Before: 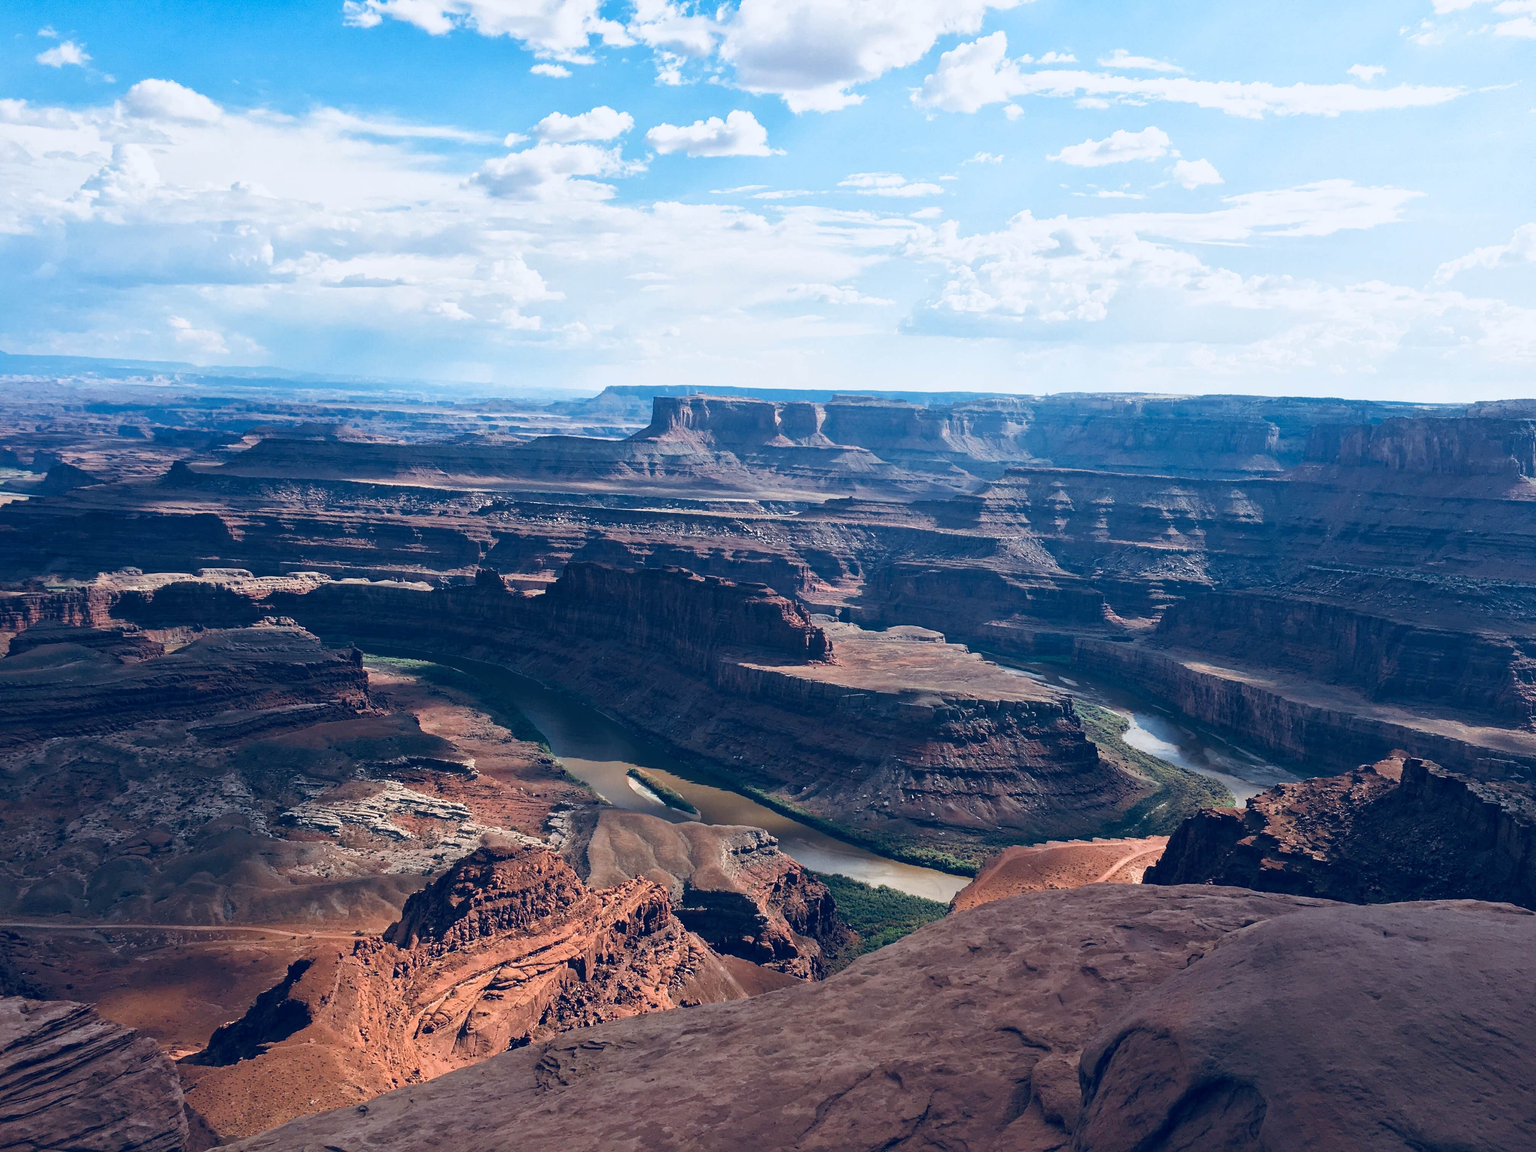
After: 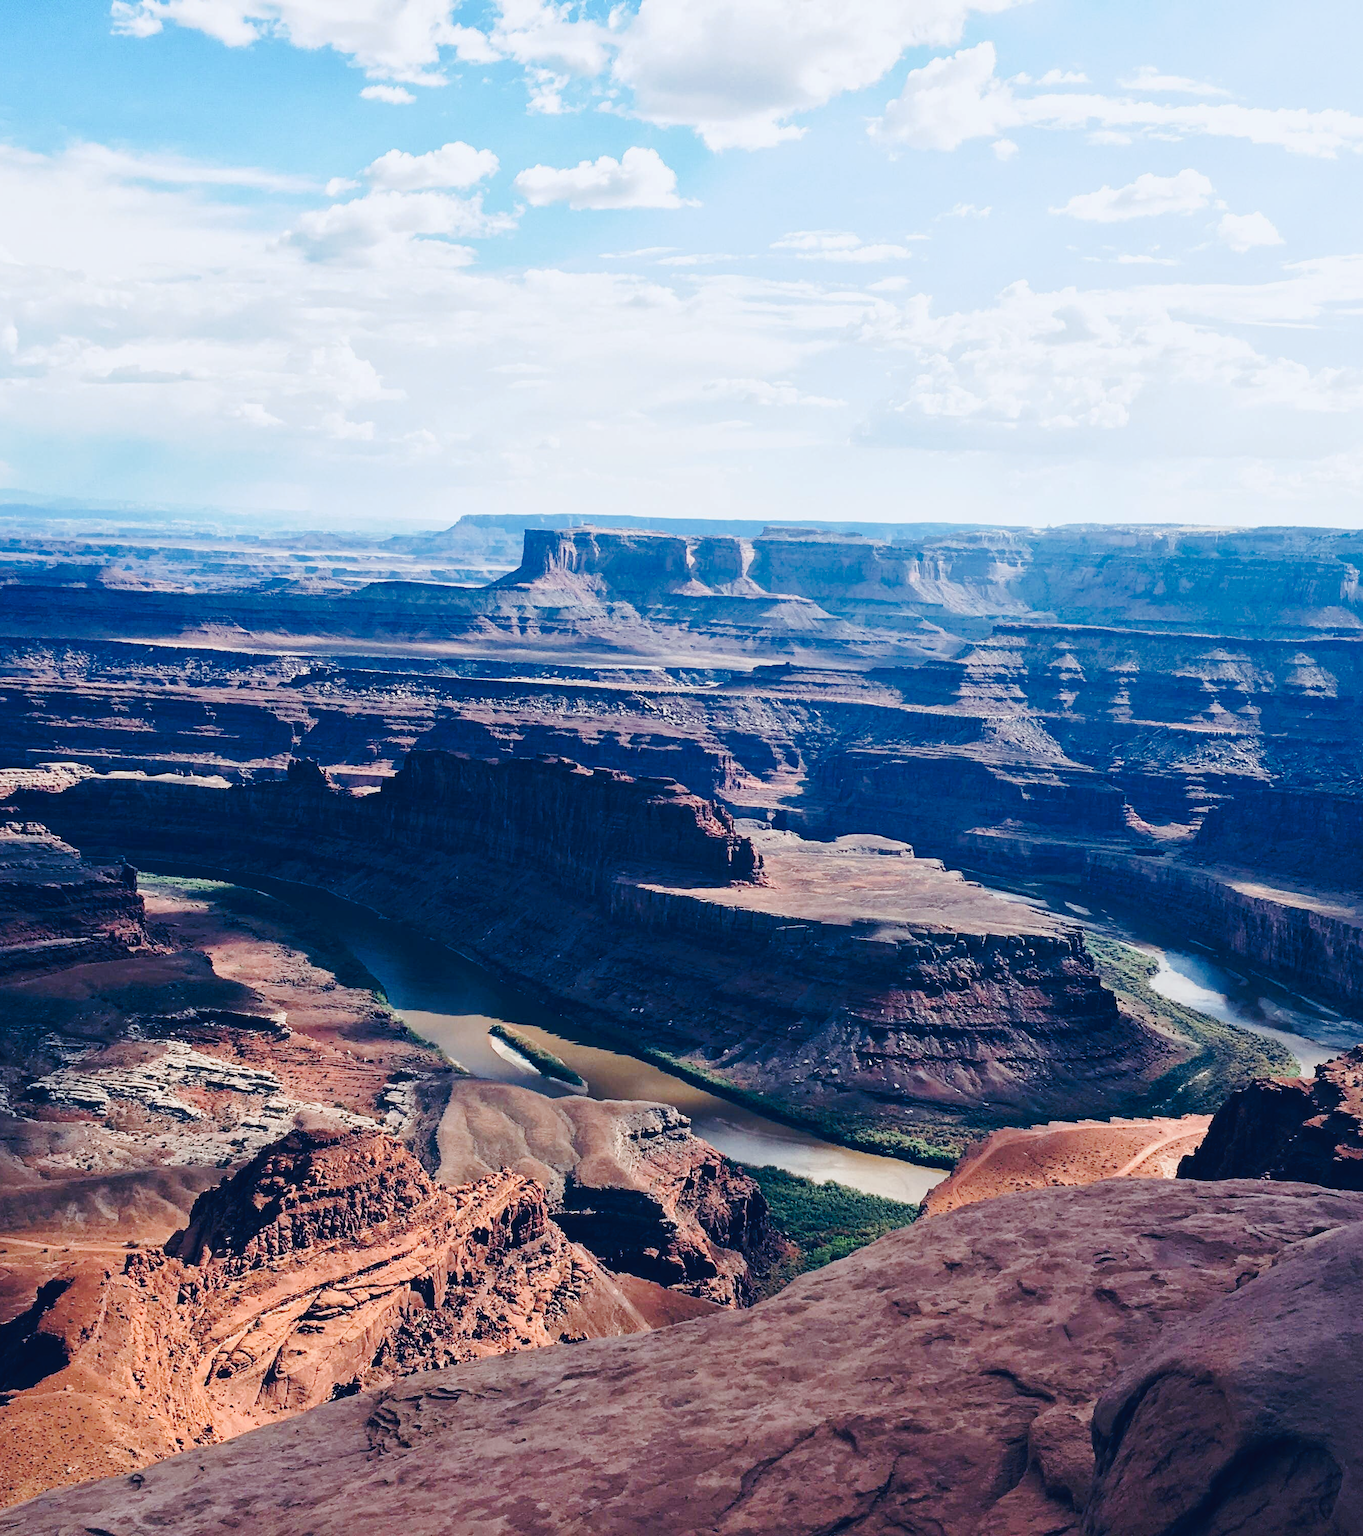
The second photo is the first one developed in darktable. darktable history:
crop: left 16.956%, right 16.458%
tone curve: curves: ch0 [(0, 0) (0.003, 0.023) (0.011, 0.029) (0.025, 0.037) (0.044, 0.047) (0.069, 0.057) (0.1, 0.075) (0.136, 0.103) (0.177, 0.145) (0.224, 0.193) (0.277, 0.266) (0.335, 0.362) (0.399, 0.473) (0.468, 0.569) (0.543, 0.655) (0.623, 0.73) (0.709, 0.804) (0.801, 0.874) (0.898, 0.924) (1, 1)], preserve colors none
exposure: exposure -0.064 EV, compensate exposure bias true, compensate highlight preservation false
